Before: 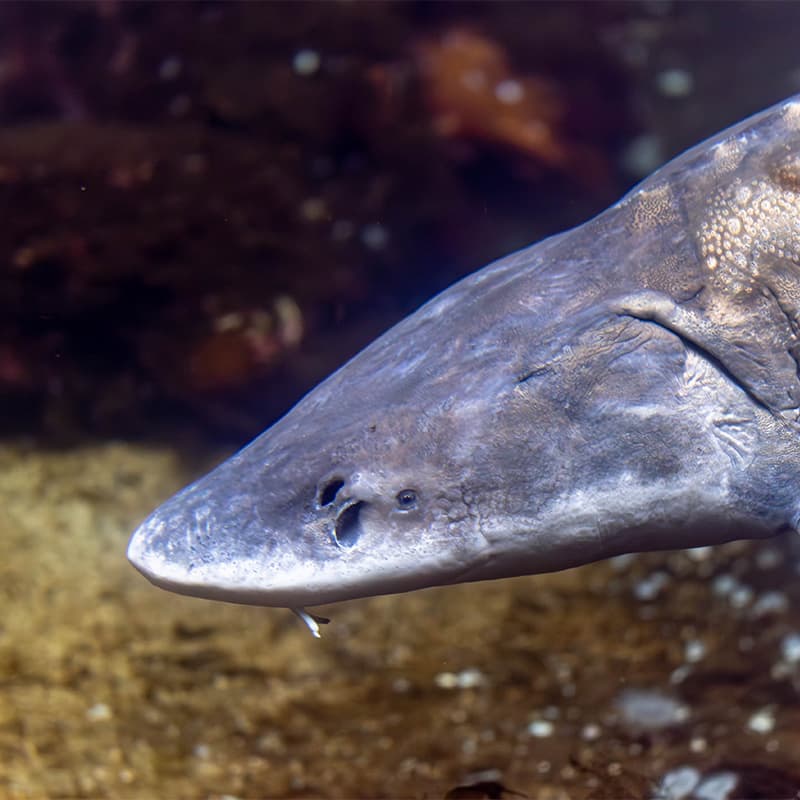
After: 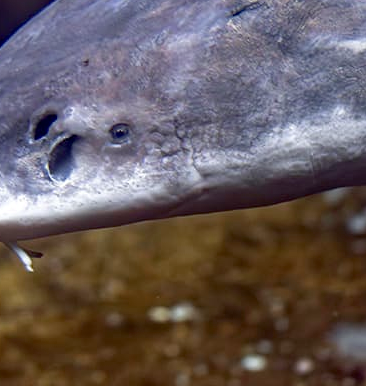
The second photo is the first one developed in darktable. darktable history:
color zones: curves: ch0 [(0, 0.48) (0.209, 0.398) (0.305, 0.332) (0.429, 0.493) (0.571, 0.5) (0.714, 0.5) (0.857, 0.5) (1, 0.48)]; ch1 [(0, 0.633) (0.143, 0.586) (0.286, 0.489) (0.429, 0.448) (0.571, 0.31) (0.714, 0.335) (0.857, 0.492) (1, 0.633)]; ch2 [(0, 0.448) (0.143, 0.498) (0.286, 0.5) (0.429, 0.5) (0.571, 0.5) (0.714, 0.5) (0.857, 0.5) (1, 0.448)]
crop: left 35.976%, top 45.819%, right 18.162%, bottom 5.807%
haze removal: compatibility mode true, adaptive false
